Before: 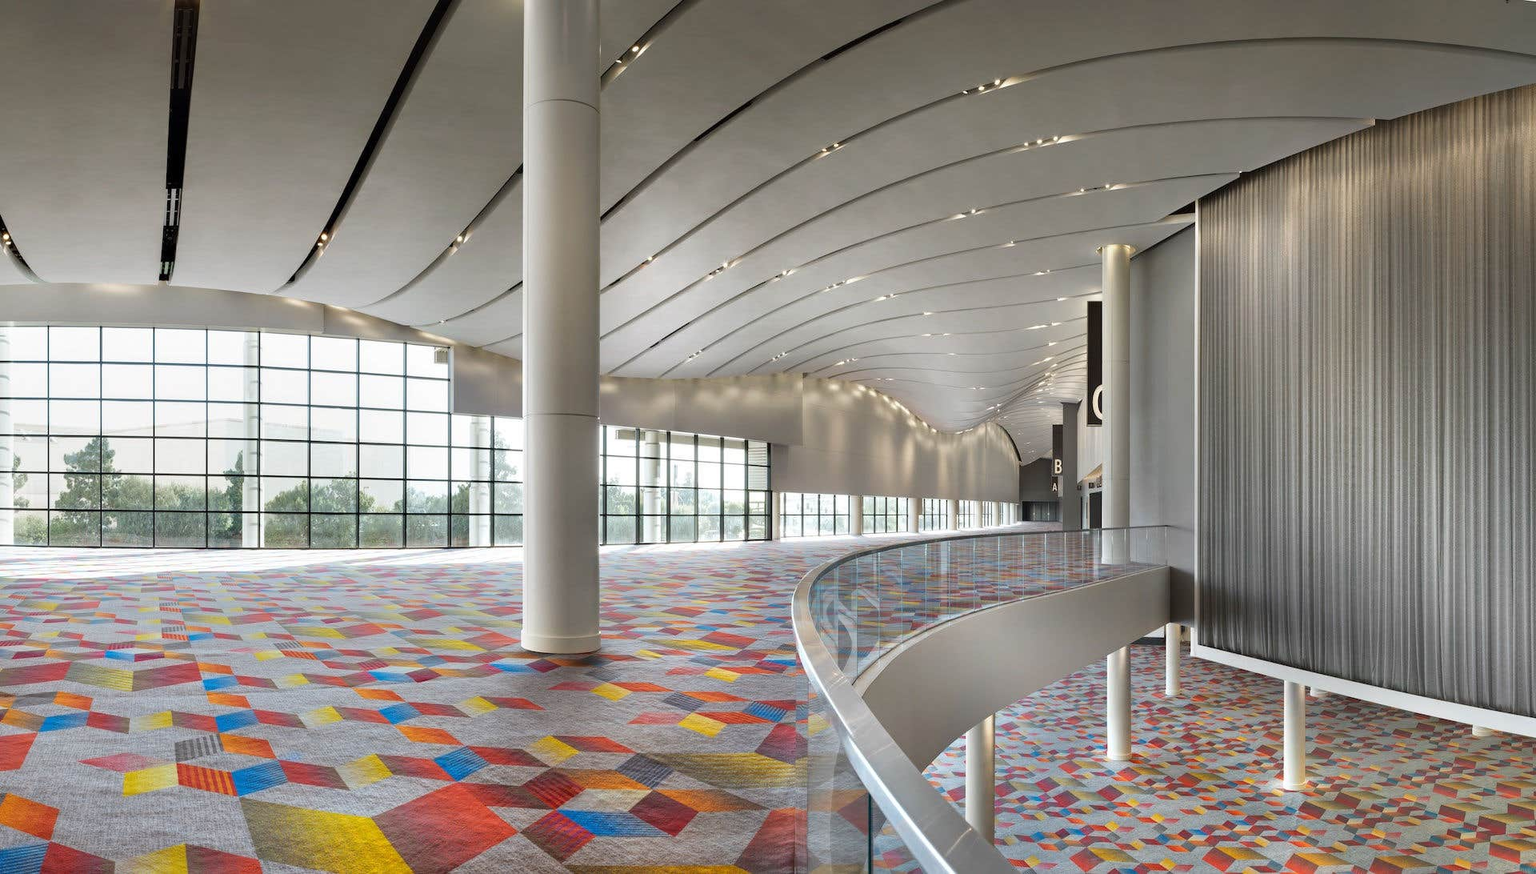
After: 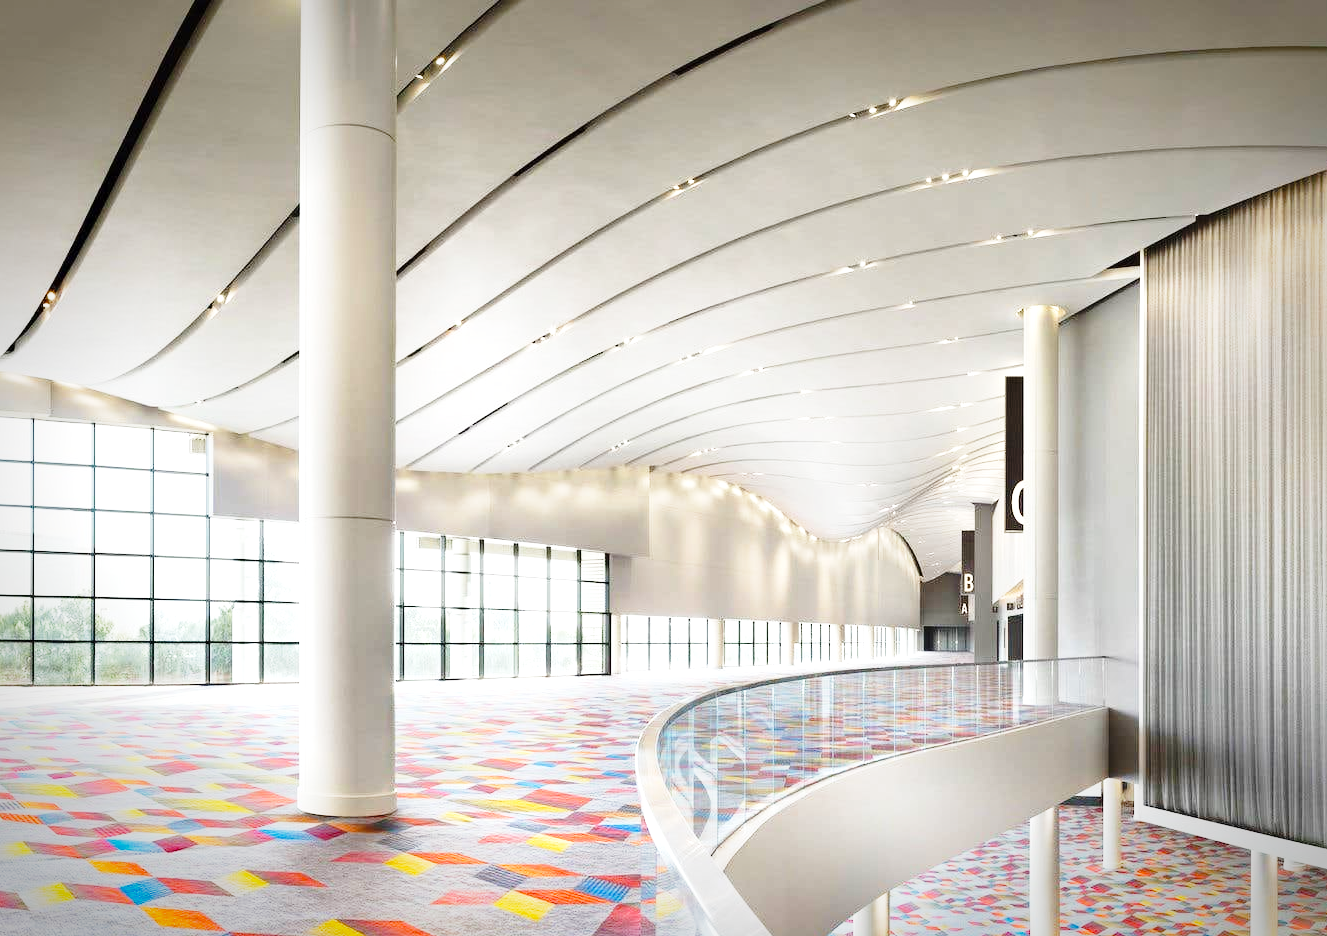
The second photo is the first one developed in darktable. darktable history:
base curve: curves: ch0 [(0, 0) (0.028, 0.03) (0.121, 0.232) (0.46, 0.748) (0.859, 0.968) (1, 1)], preserve colors none
vignetting: saturation 0.369, automatic ratio true
crop: left 18.471%, right 12.378%, bottom 14.253%
exposure: exposure 0.651 EV, compensate highlight preservation false
